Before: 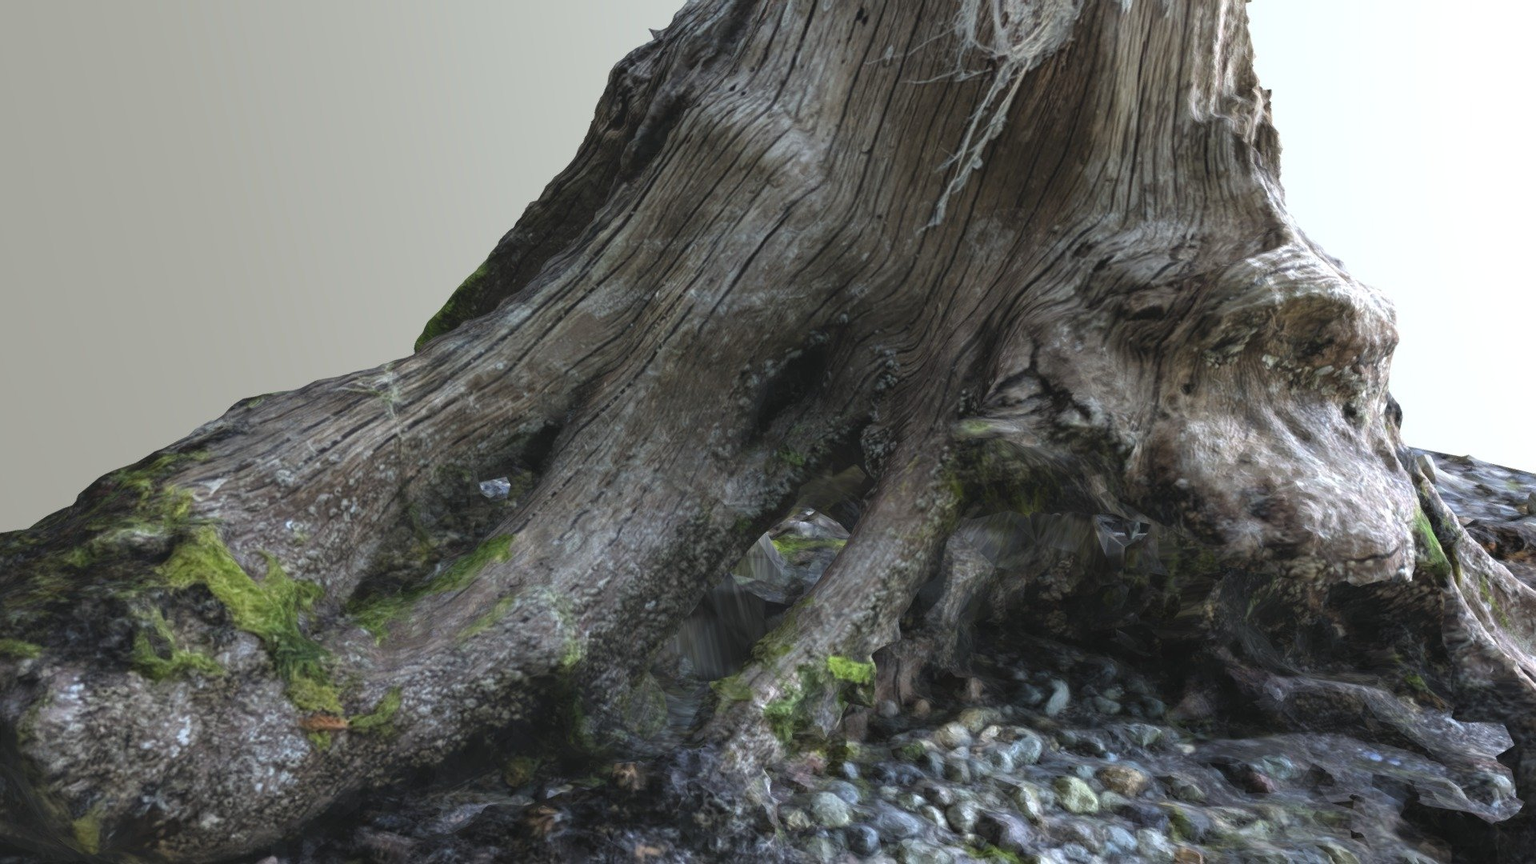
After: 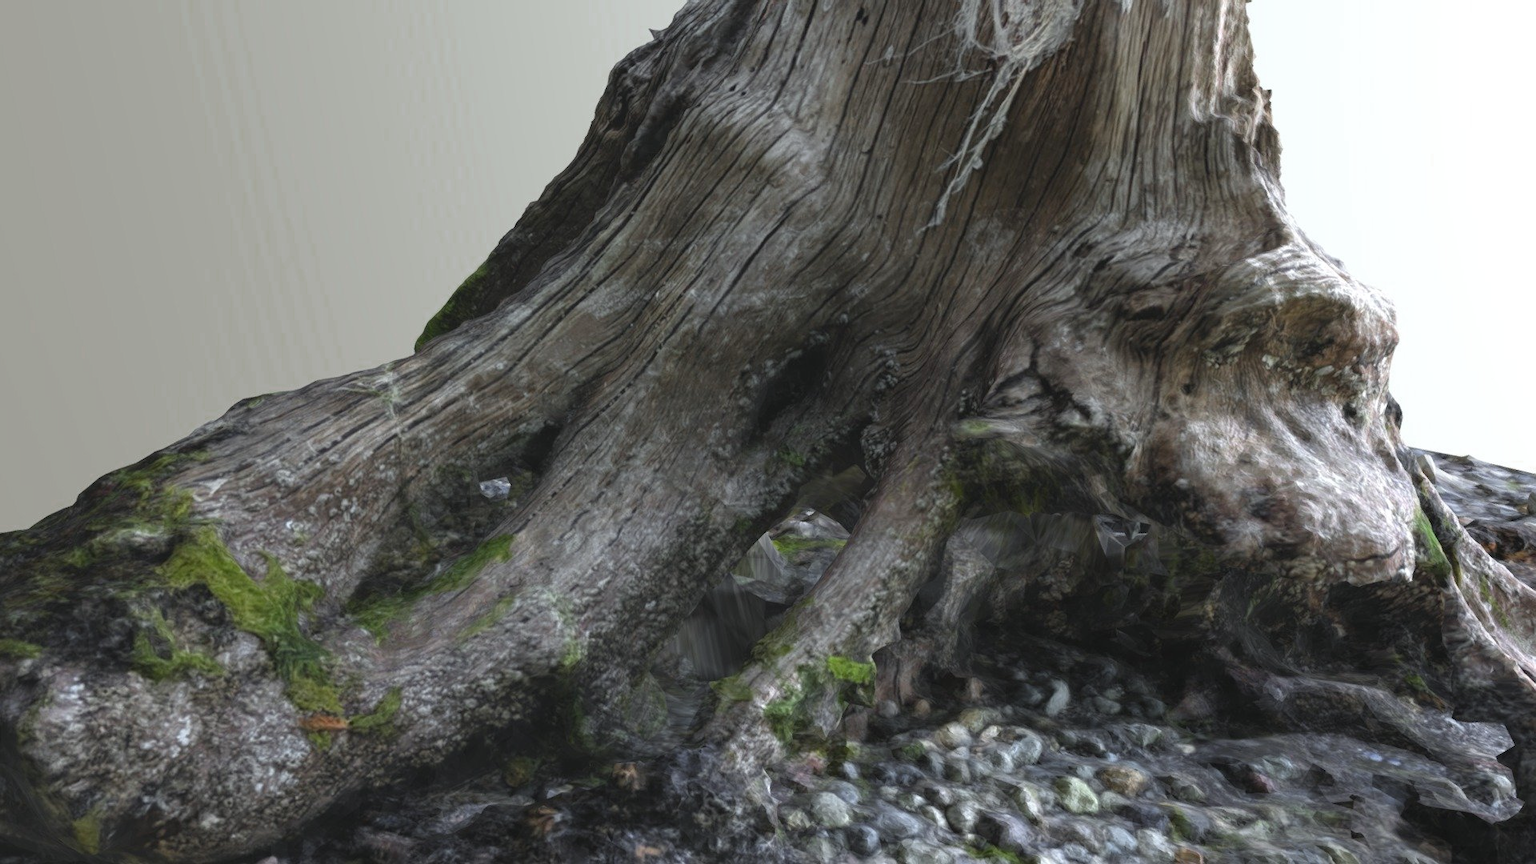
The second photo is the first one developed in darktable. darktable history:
color zones: curves: ch0 [(0, 0.48) (0.209, 0.398) (0.305, 0.332) (0.429, 0.493) (0.571, 0.5) (0.714, 0.5) (0.857, 0.5) (1, 0.48)]; ch1 [(0, 0.633) (0.143, 0.586) (0.286, 0.489) (0.429, 0.448) (0.571, 0.31) (0.714, 0.335) (0.857, 0.492) (1, 0.633)]; ch2 [(0, 0.448) (0.143, 0.498) (0.286, 0.5) (0.429, 0.5) (0.571, 0.5) (0.714, 0.5) (0.857, 0.5) (1, 0.448)]
